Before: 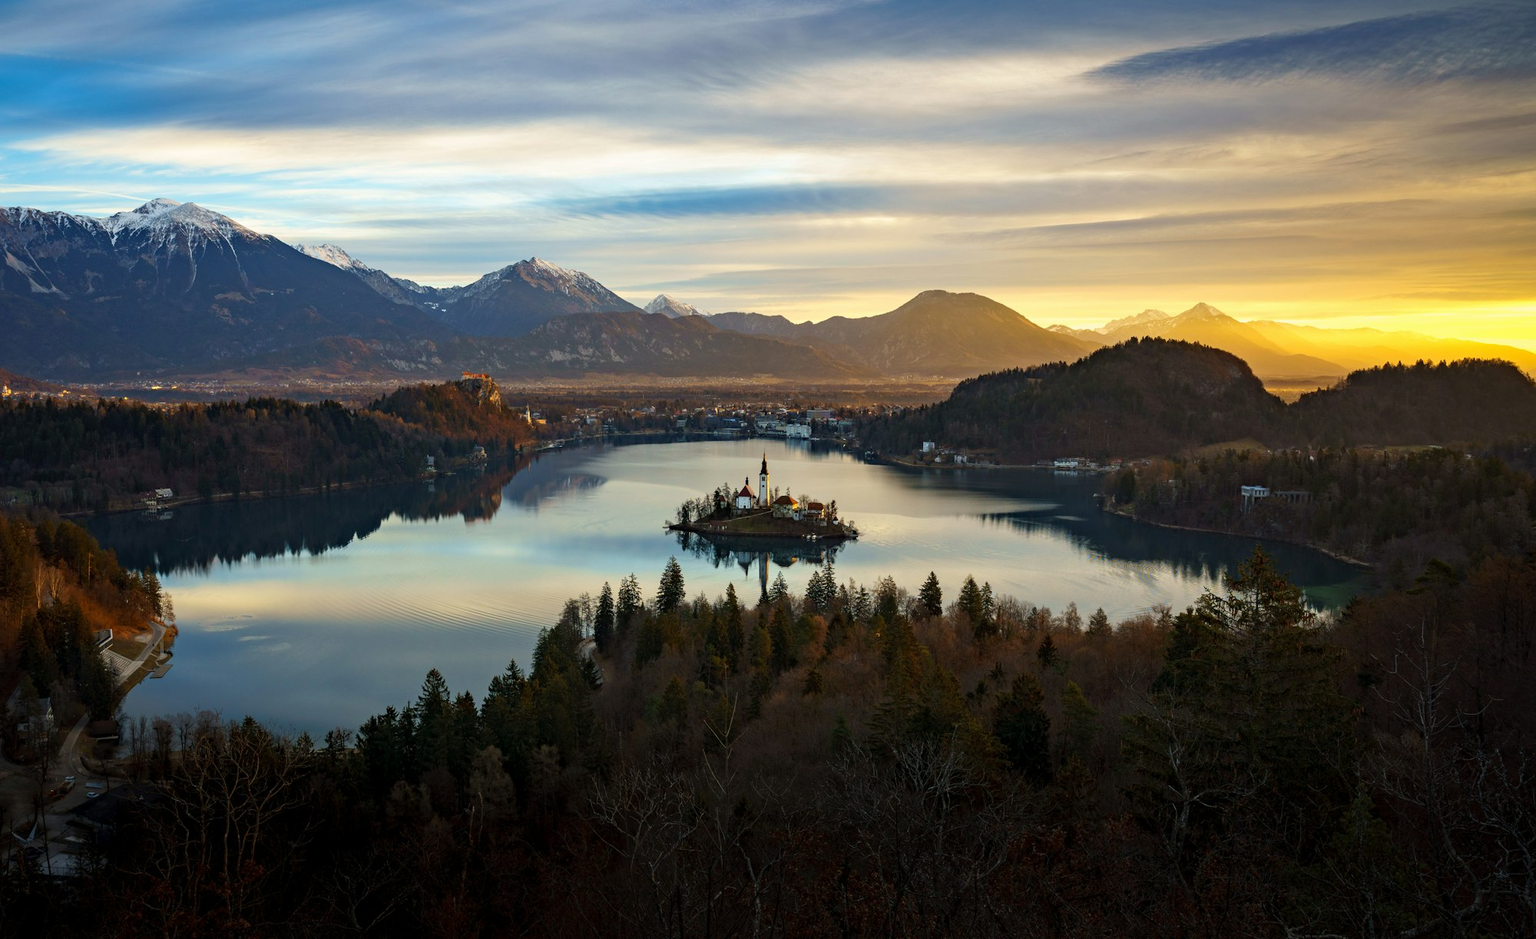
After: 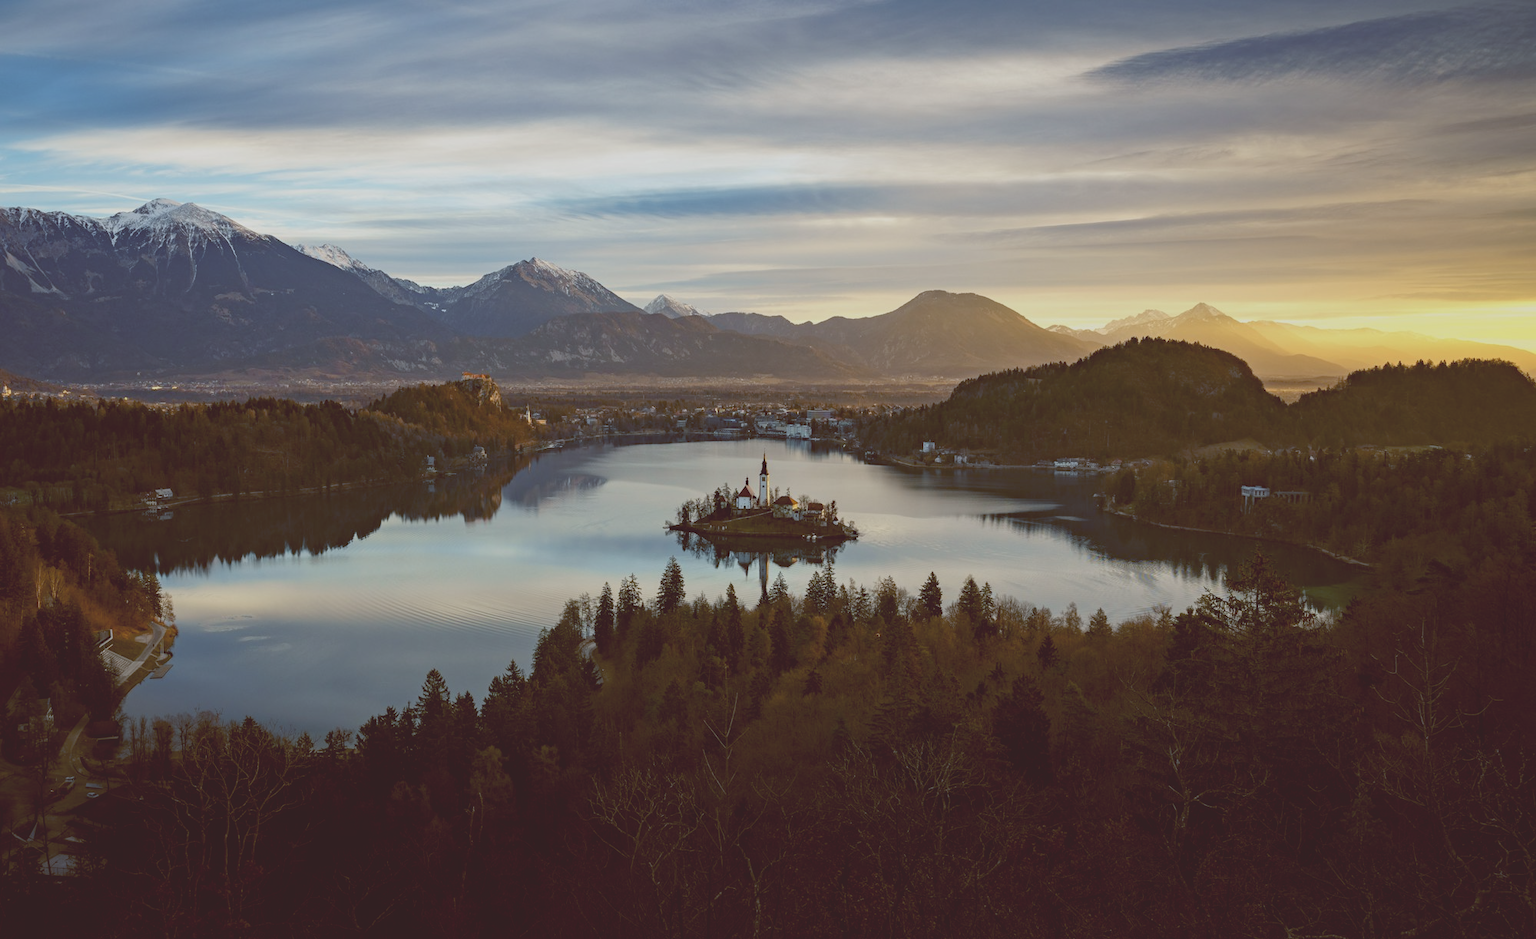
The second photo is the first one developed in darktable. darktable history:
color balance: lift [1, 1.015, 1.004, 0.985], gamma [1, 0.958, 0.971, 1.042], gain [1, 0.956, 0.977, 1.044]
contrast brightness saturation: contrast -0.26, saturation -0.43
